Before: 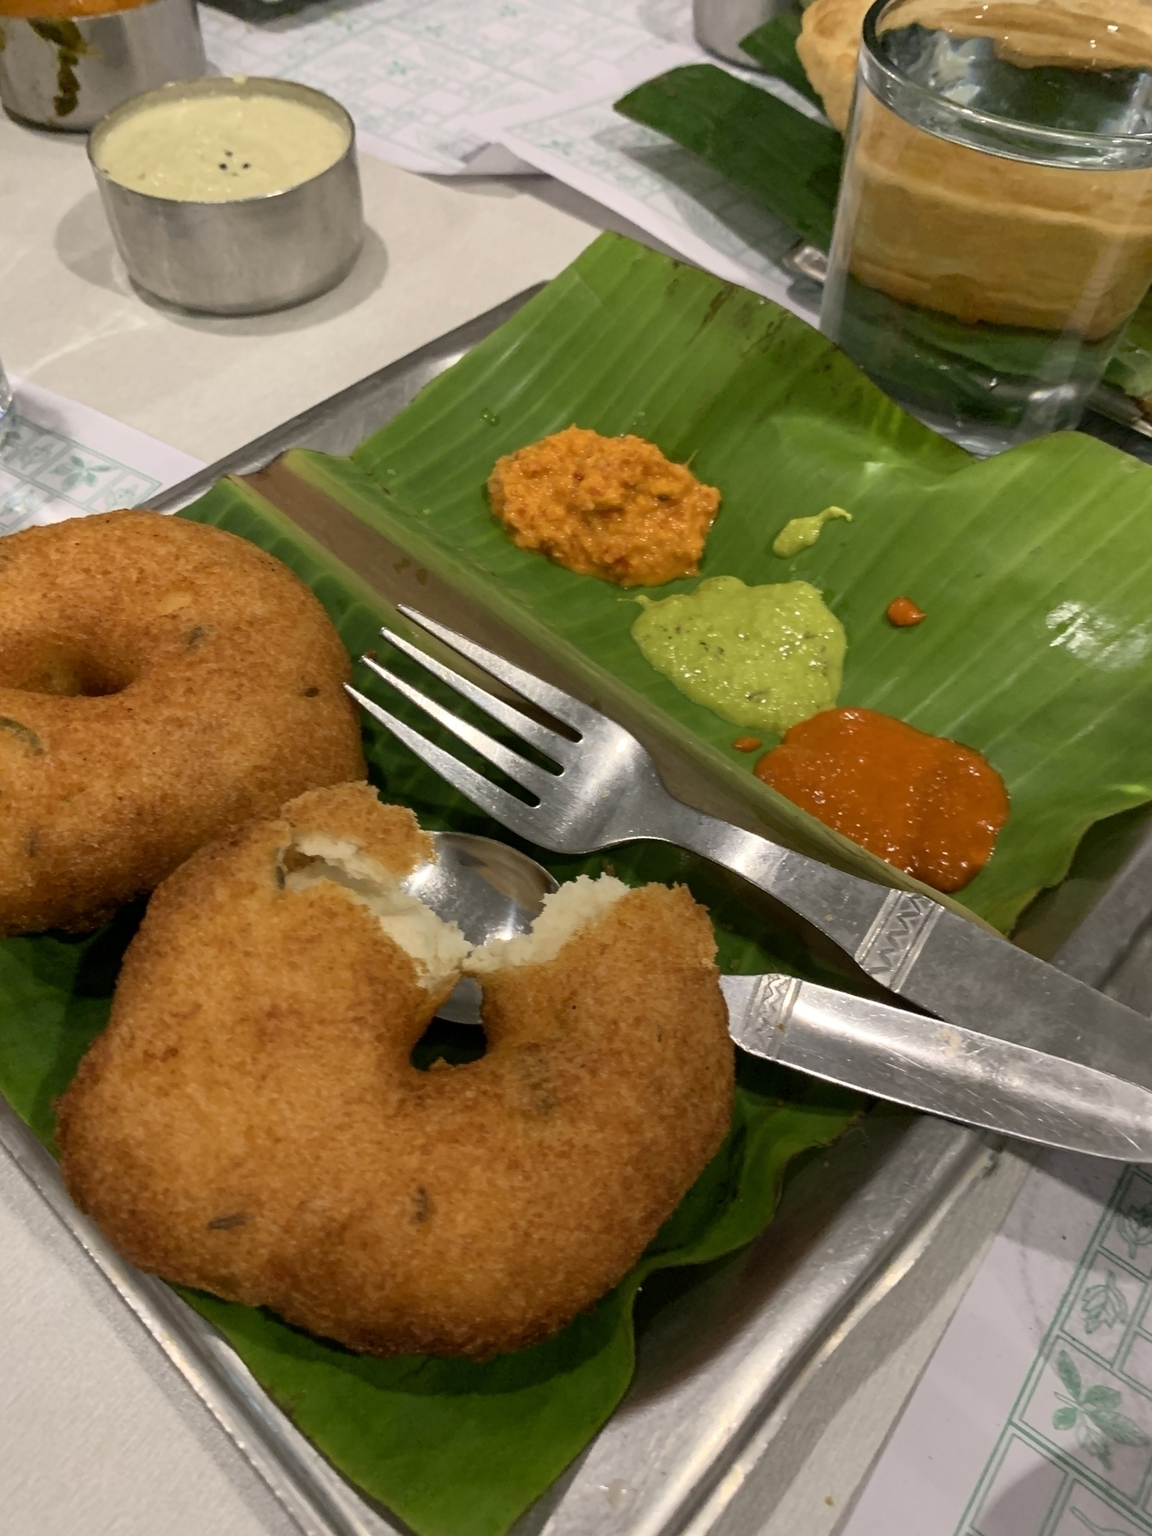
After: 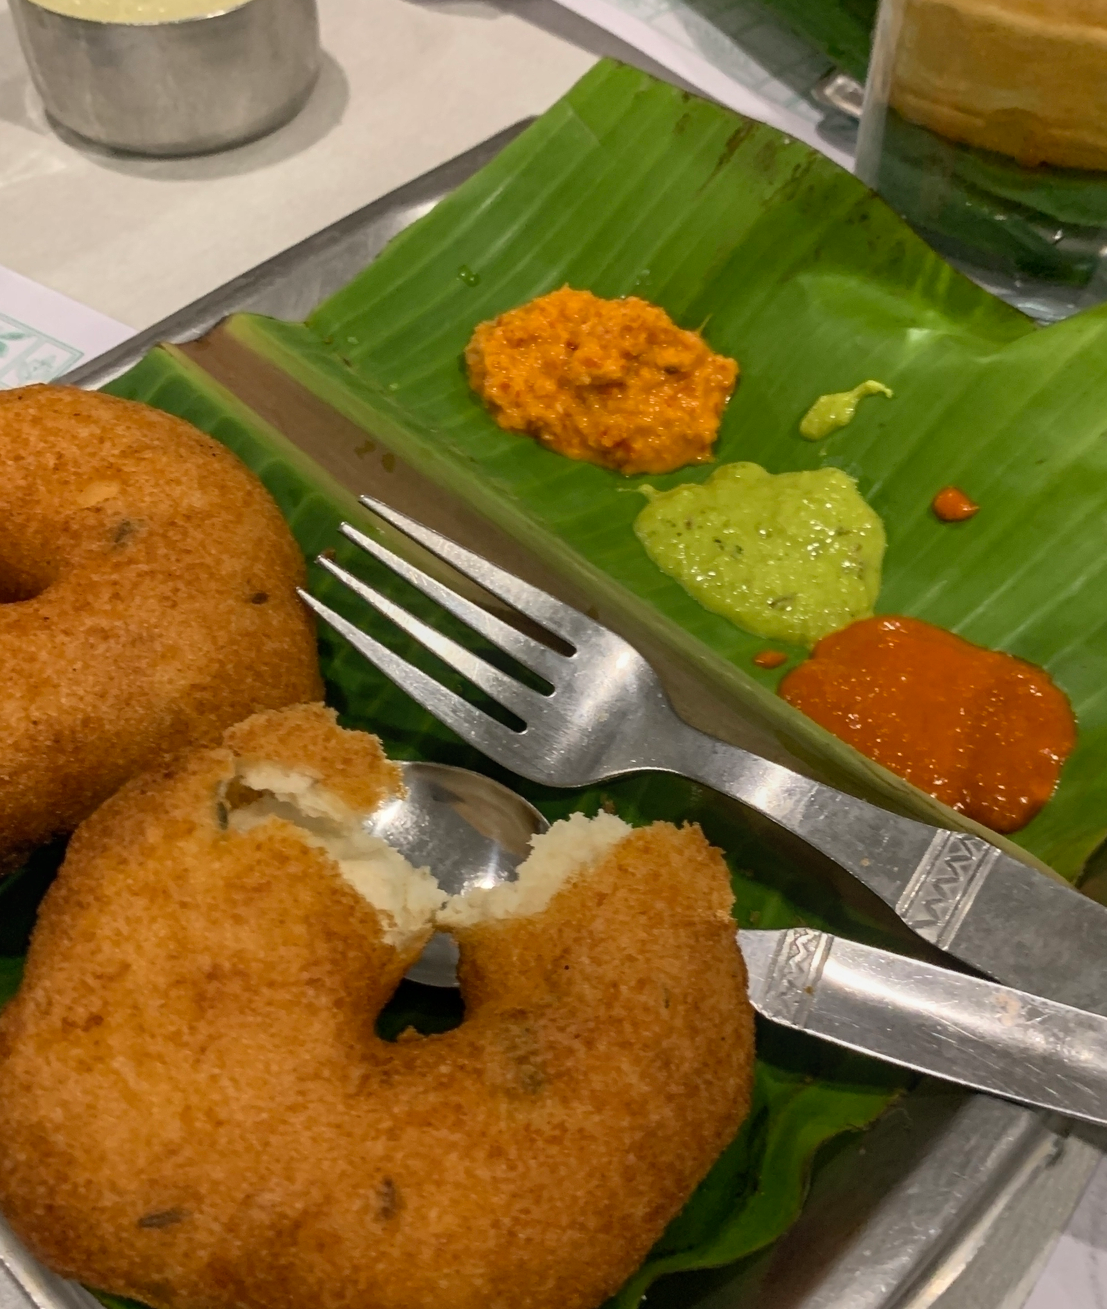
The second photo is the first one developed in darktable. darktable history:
crop: left 7.856%, top 11.836%, right 10.12%, bottom 15.387%
local contrast: detail 110%
